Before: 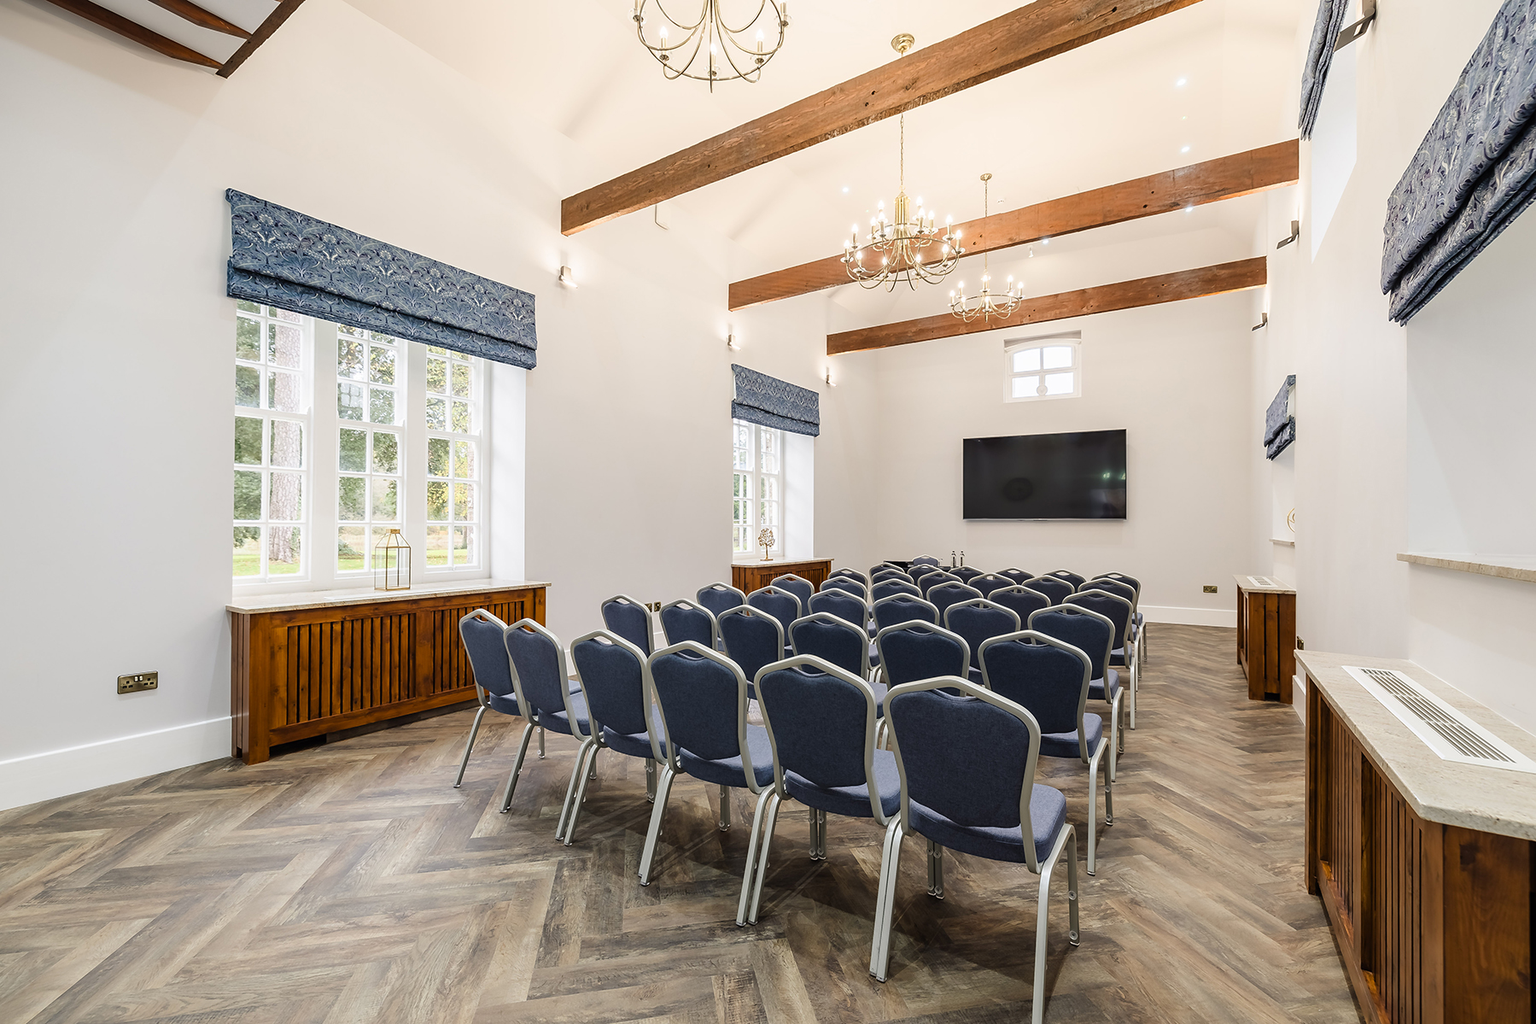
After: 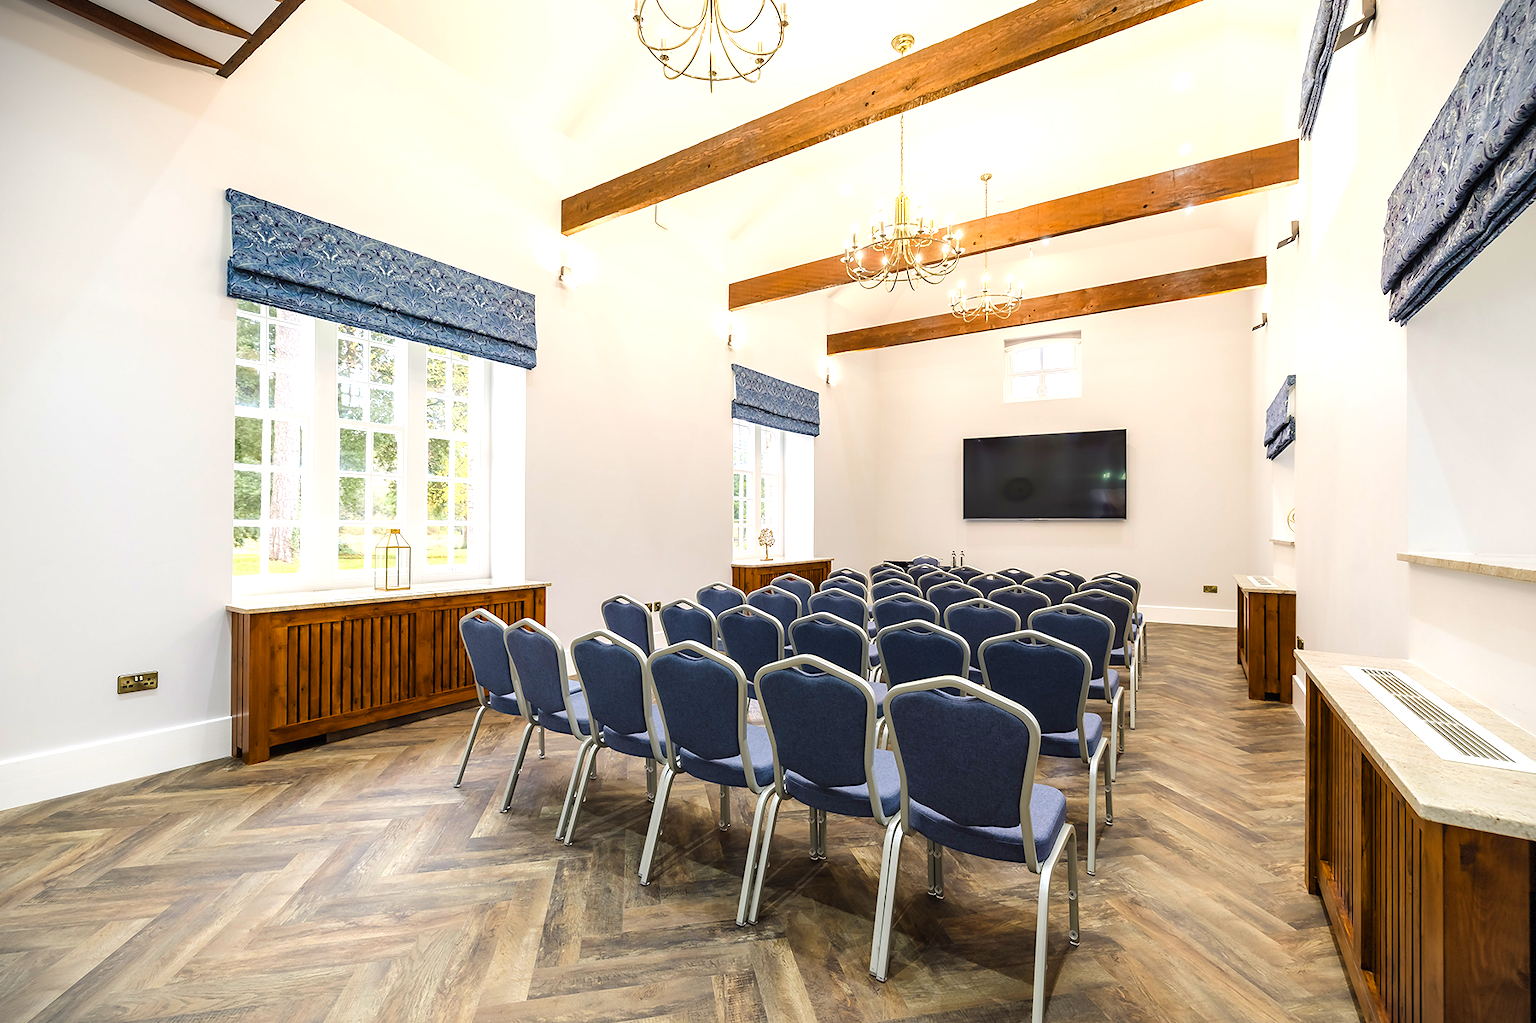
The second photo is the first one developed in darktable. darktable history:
color balance rgb: linear chroma grading › shadows -7.994%, linear chroma grading › global chroma 9.779%, perceptual saturation grading › global saturation 0.974%, perceptual brilliance grading › global brilliance 11.999%, global vibrance 40.238%
vignetting: fall-off start 97.14%, width/height ratio 1.181, dithering 8-bit output
tone equalizer: edges refinement/feathering 500, mask exposure compensation -1.57 EV, preserve details no
